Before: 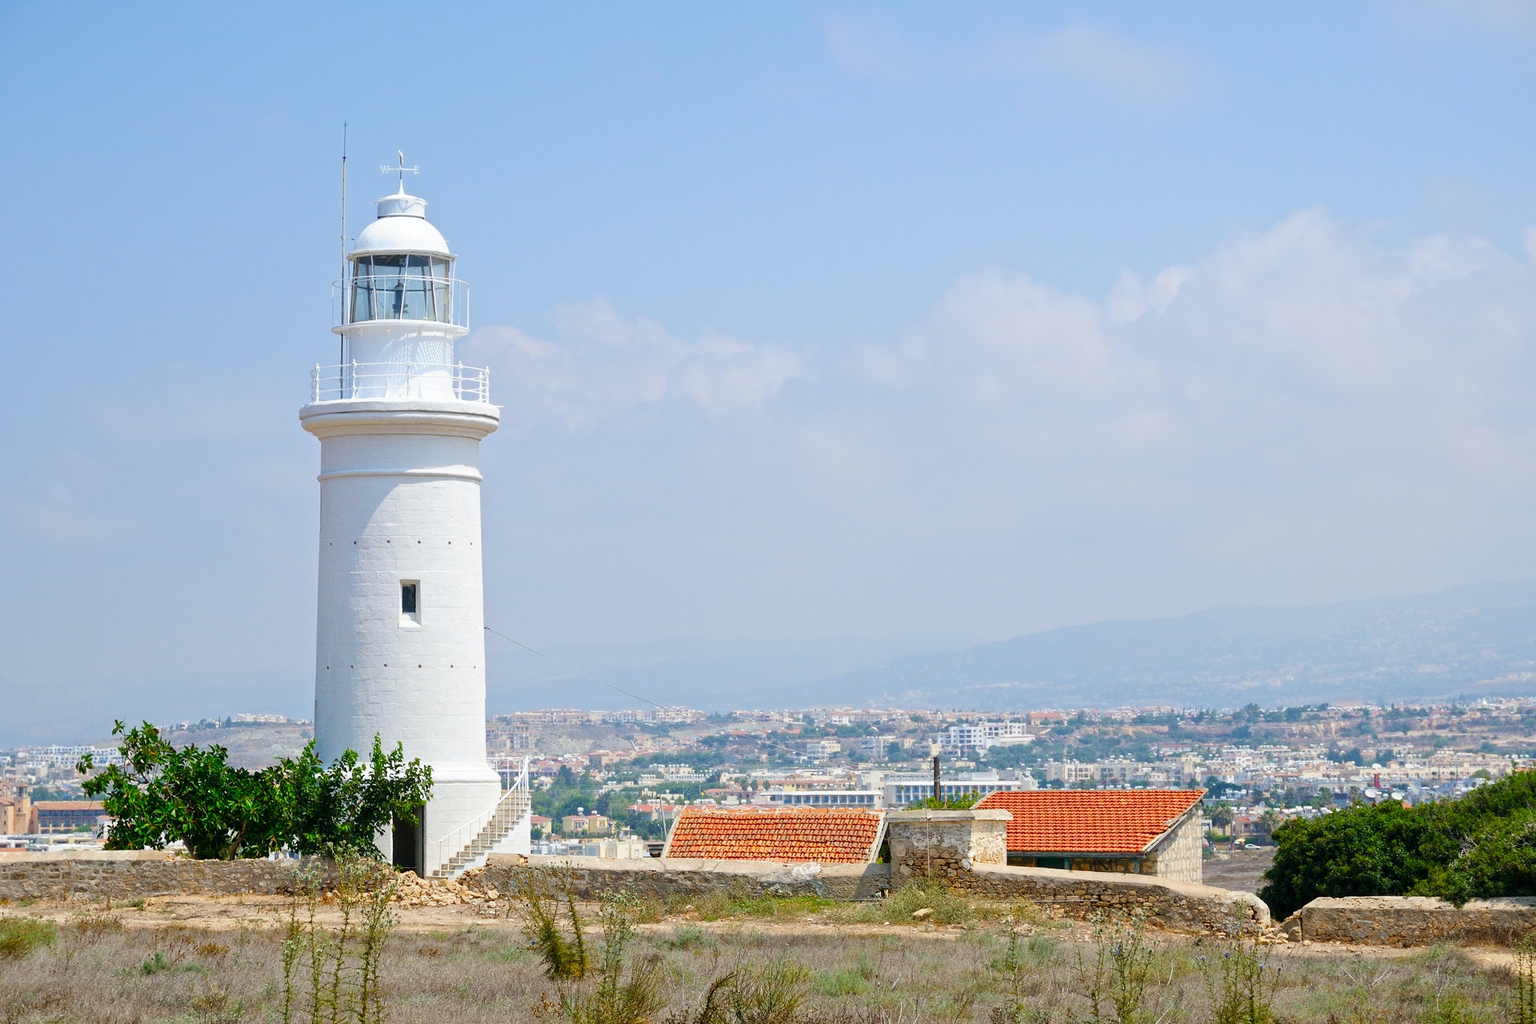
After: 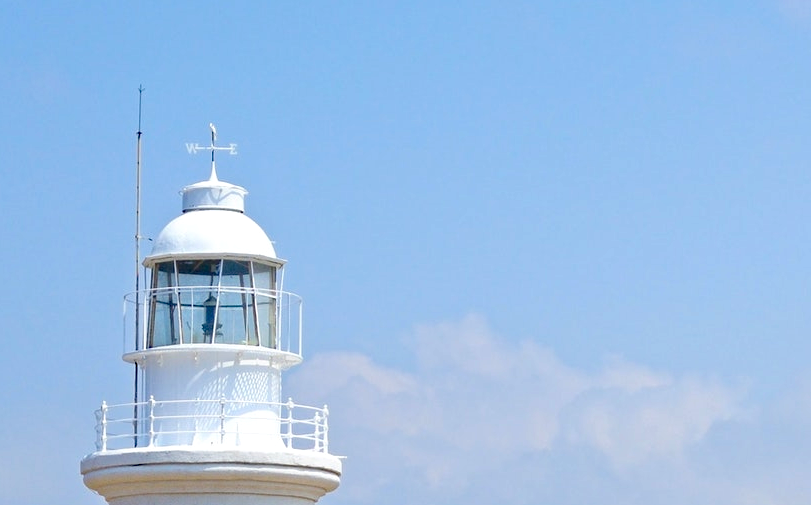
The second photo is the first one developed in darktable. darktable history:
haze removal: strength 0.29, distance 0.25, compatibility mode true, adaptive false
crop: left 15.452%, top 5.459%, right 43.956%, bottom 56.62%
rgb levels: preserve colors max RGB
exposure: exposure 0.131 EV, compensate highlight preservation false
